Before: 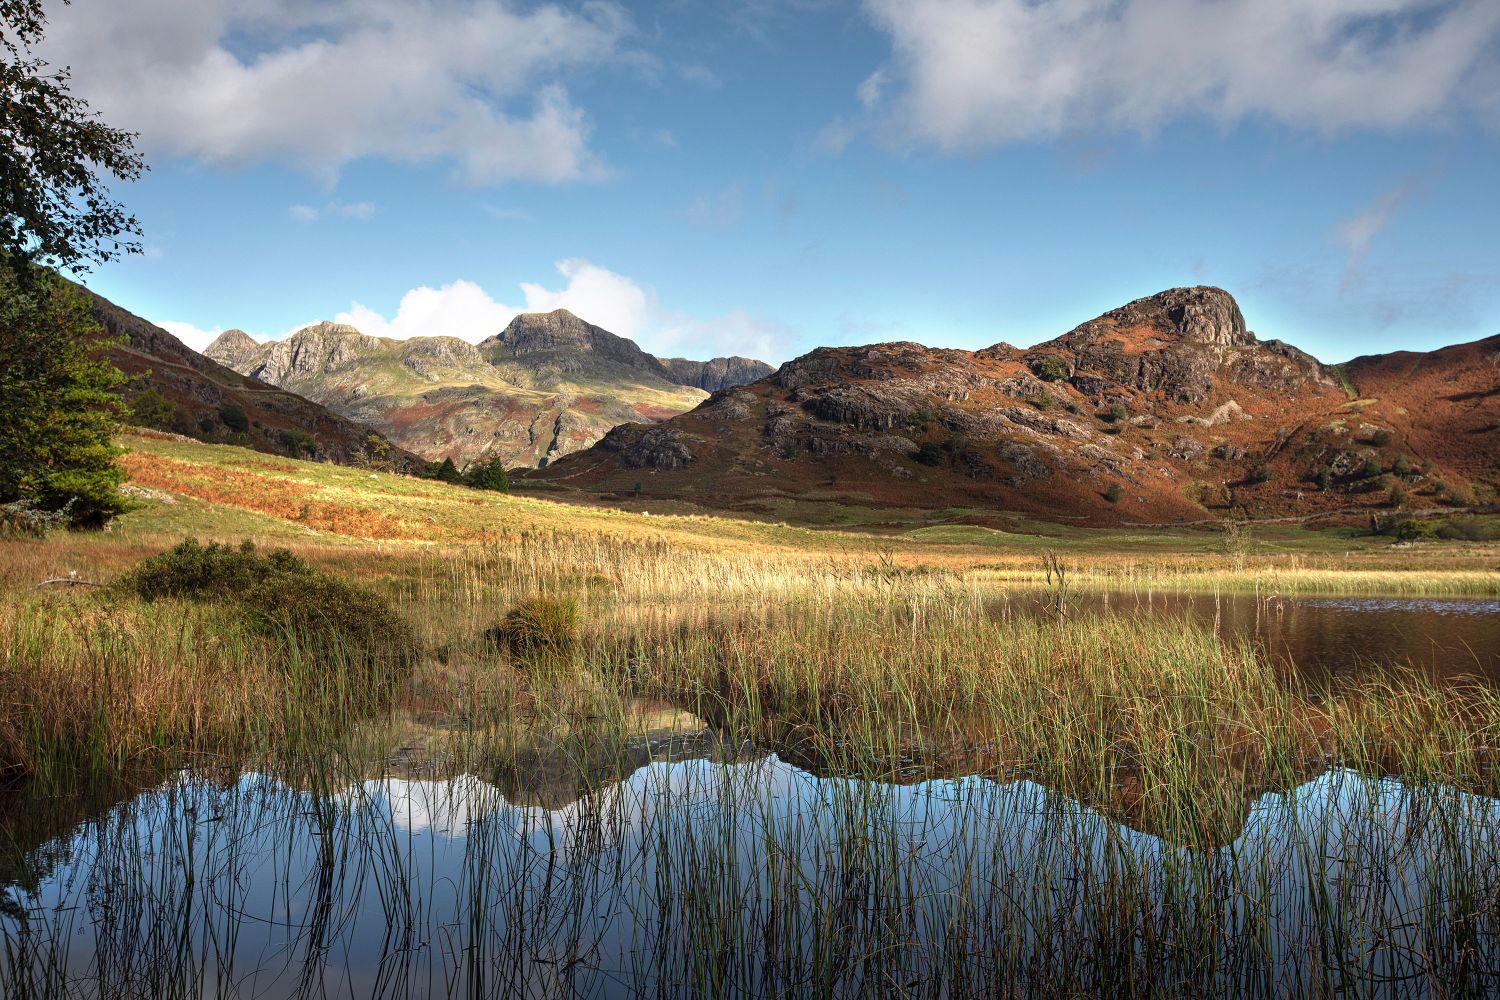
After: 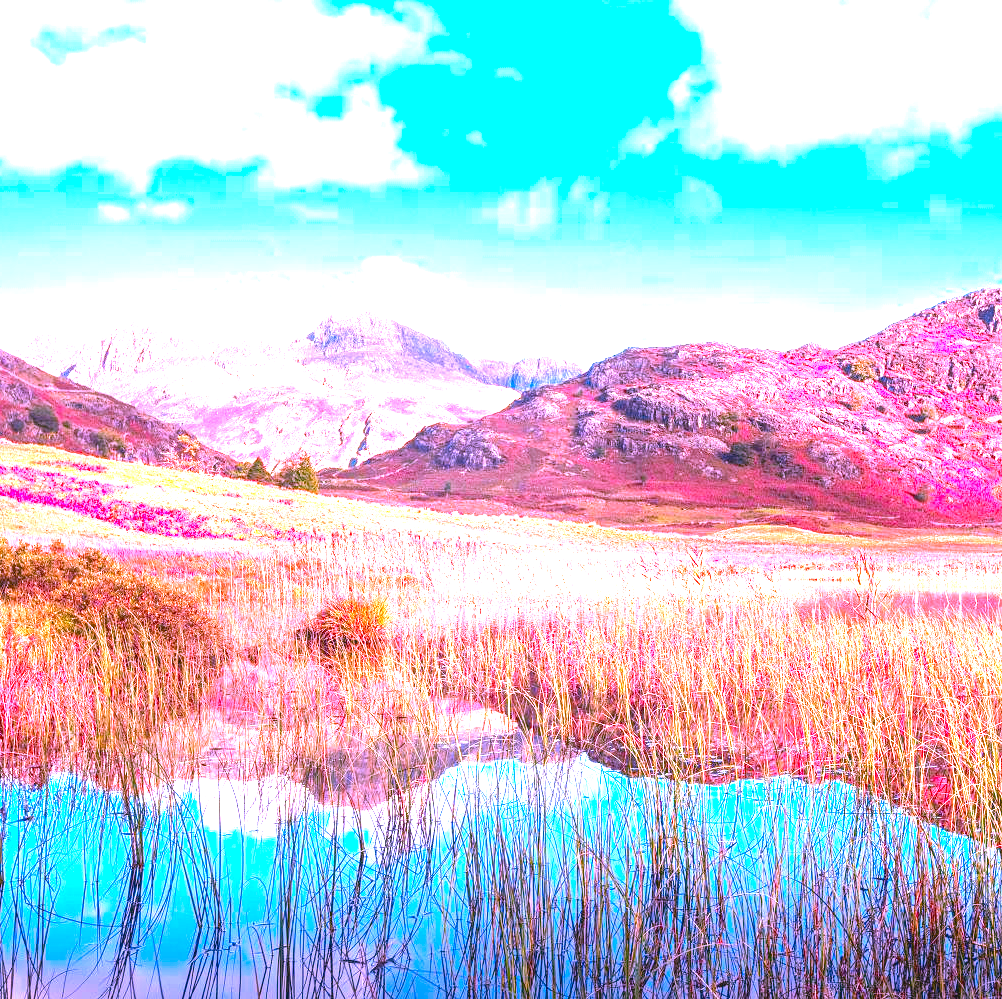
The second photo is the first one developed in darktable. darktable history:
exposure: black level correction 0.001, exposure 2.599 EV, compensate highlight preservation false
color calibration: output R [1.063, -0.012, -0.003, 0], output B [-0.079, 0.047, 1, 0], illuminant as shot in camera, x 0.377, y 0.392, temperature 4188.72 K
color zones: curves: ch1 [(0.309, 0.524) (0.41, 0.329) (0.508, 0.509)]; ch2 [(0.25, 0.457) (0.75, 0.5)]
crop and rotate: left 12.69%, right 20.491%
color correction: highlights a* 18.94, highlights b* -11.17, saturation 1.69
local contrast: detail 110%
